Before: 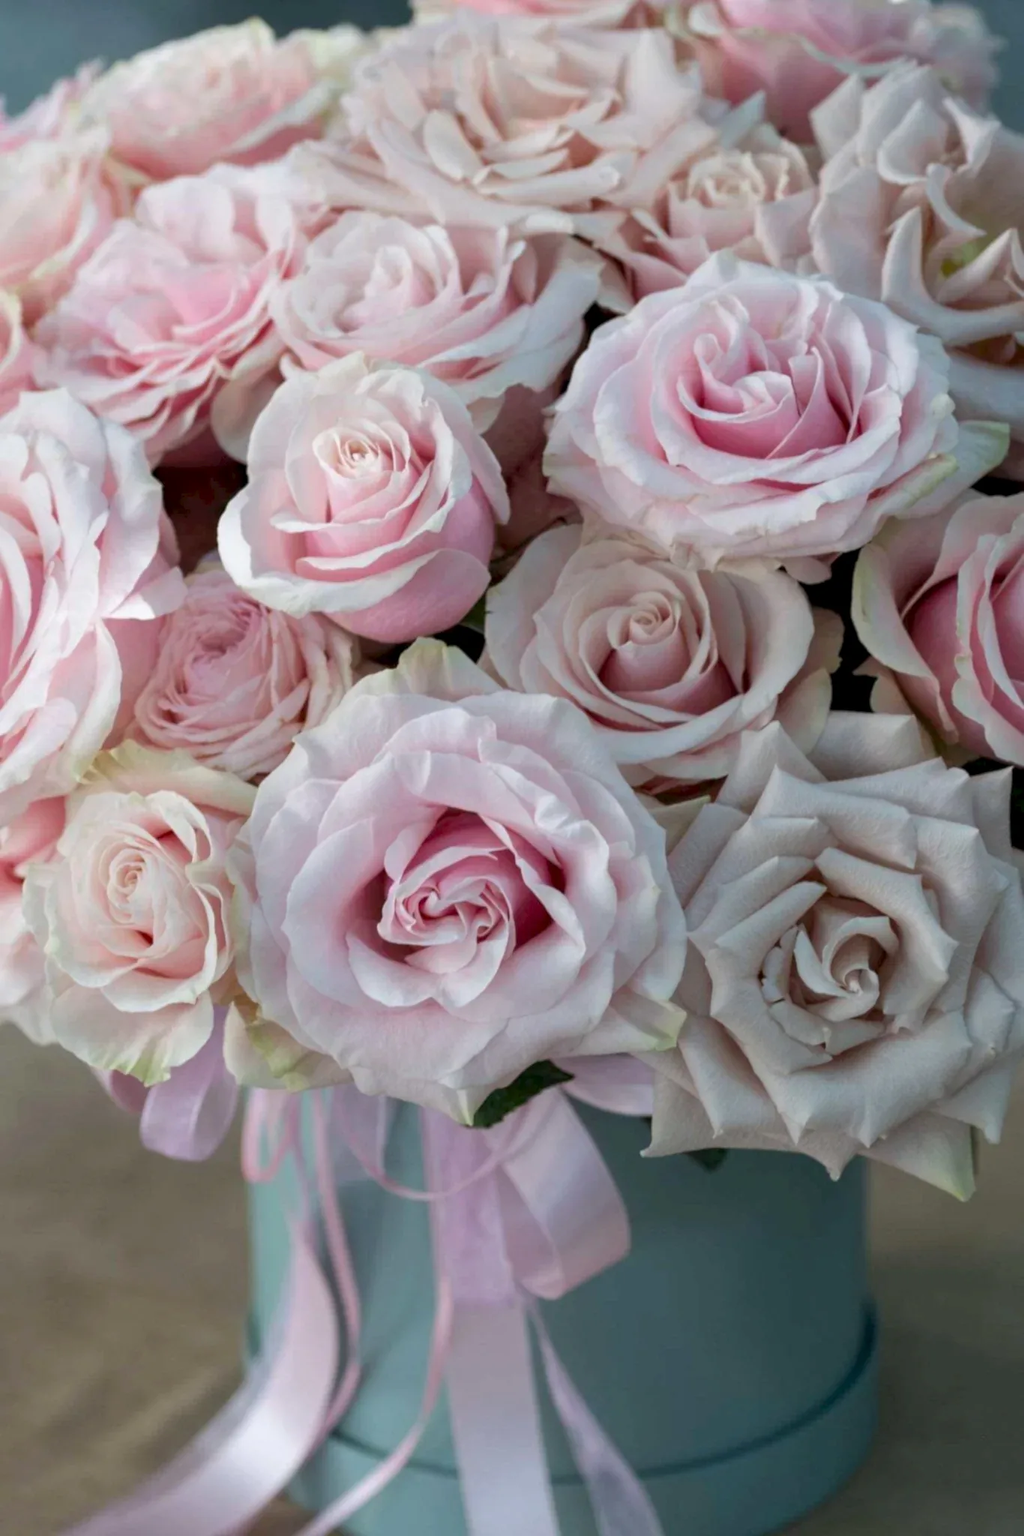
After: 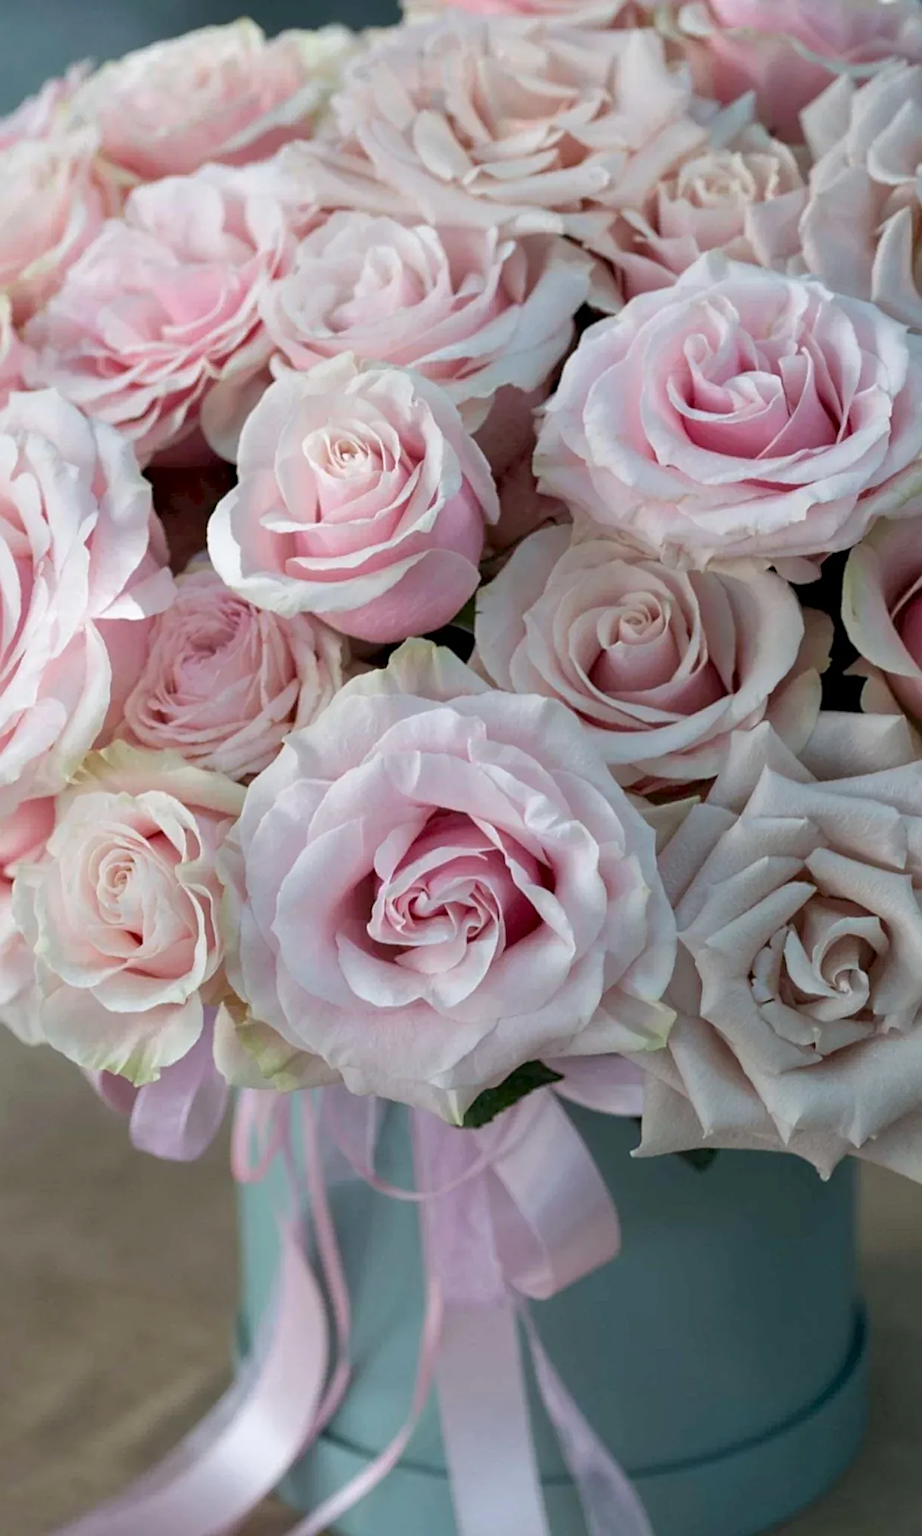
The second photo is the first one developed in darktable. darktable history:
sharpen: on, module defaults
crop and rotate: left 1.088%, right 8.807%
